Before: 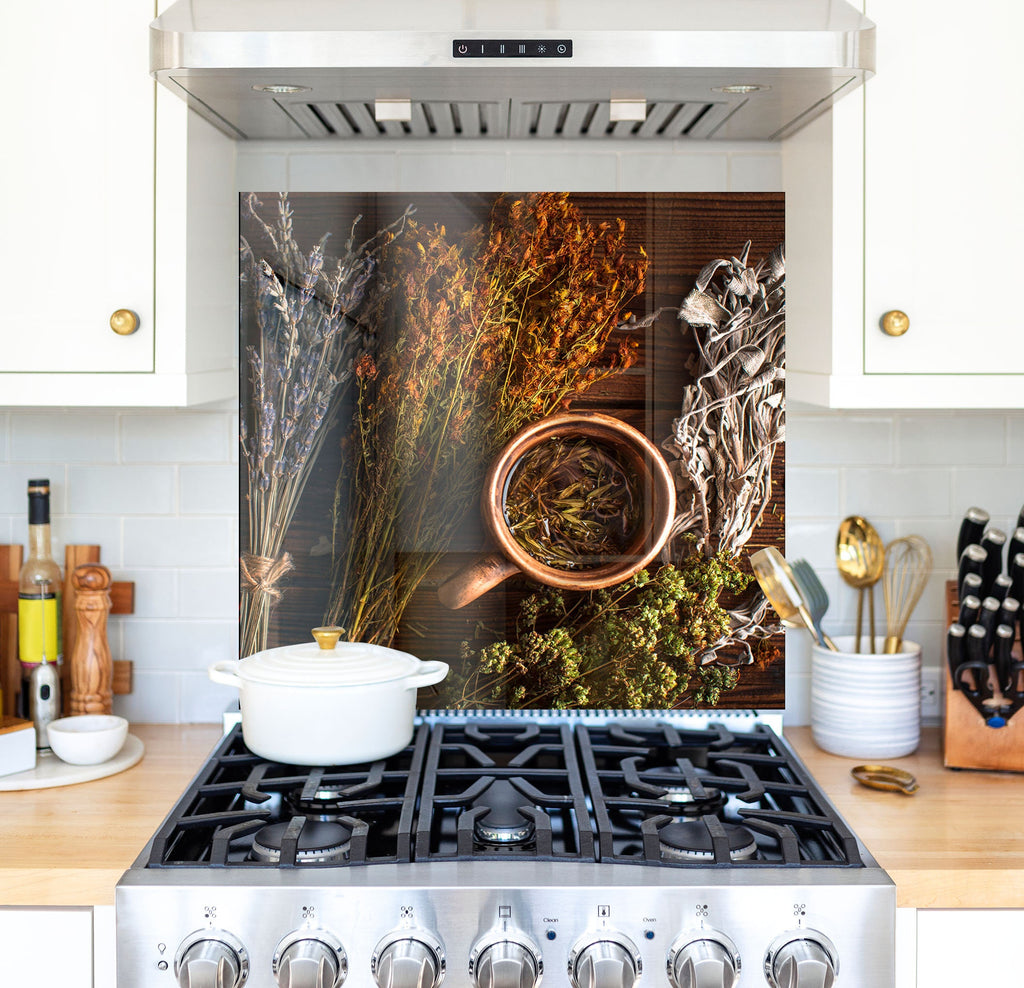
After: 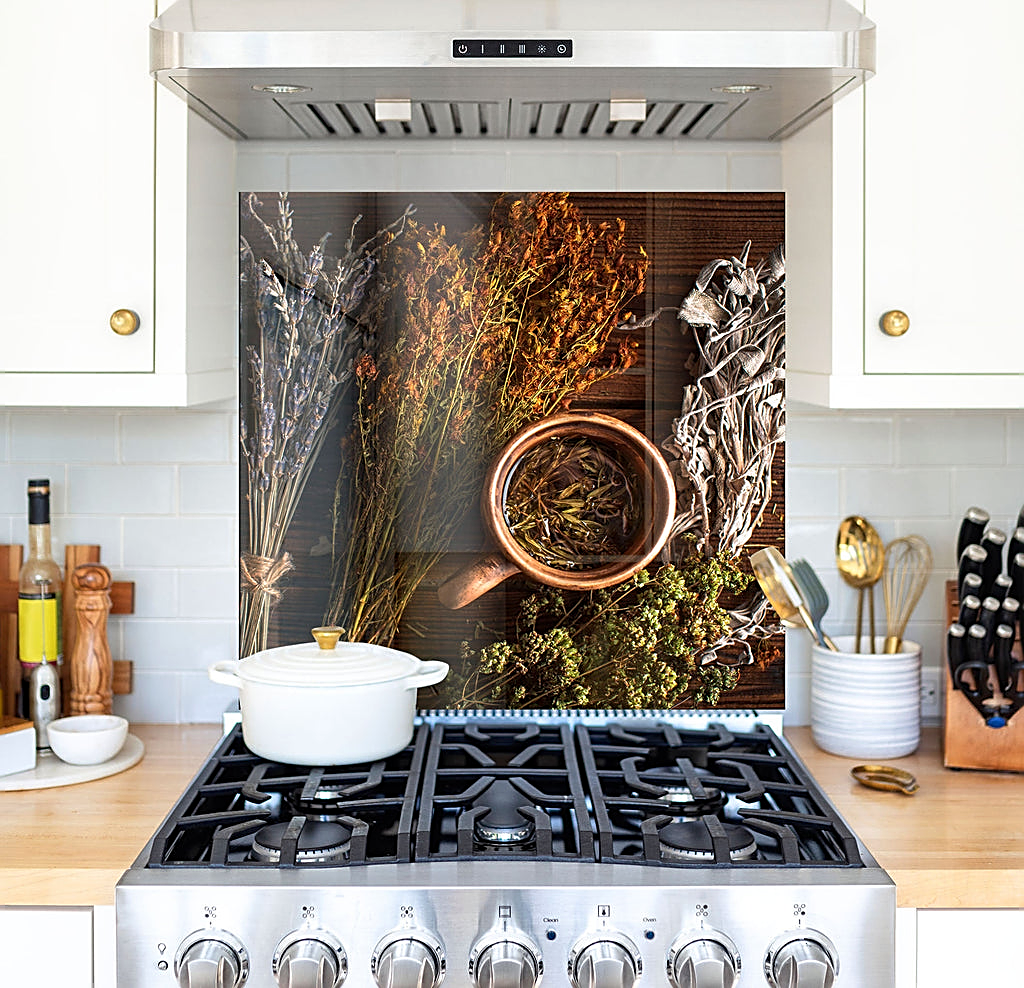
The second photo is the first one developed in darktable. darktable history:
sharpen: amount 0.753
base curve: curves: ch0 [(0, 0) (0.472, 0.455) (1, 1)], preserve colors none
